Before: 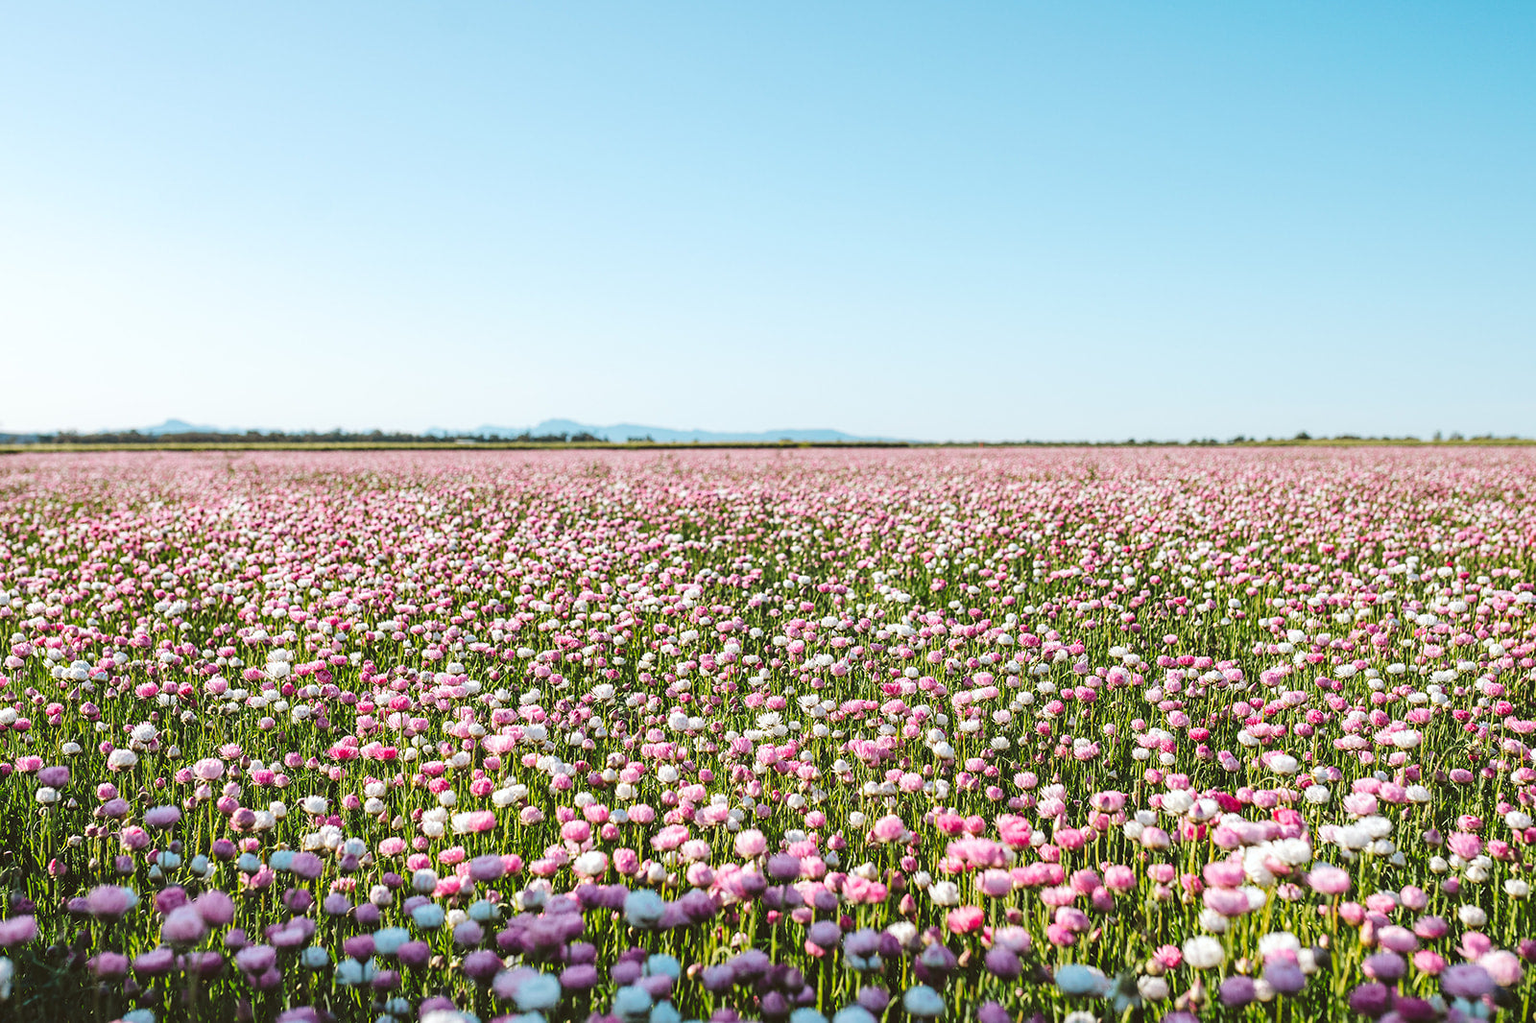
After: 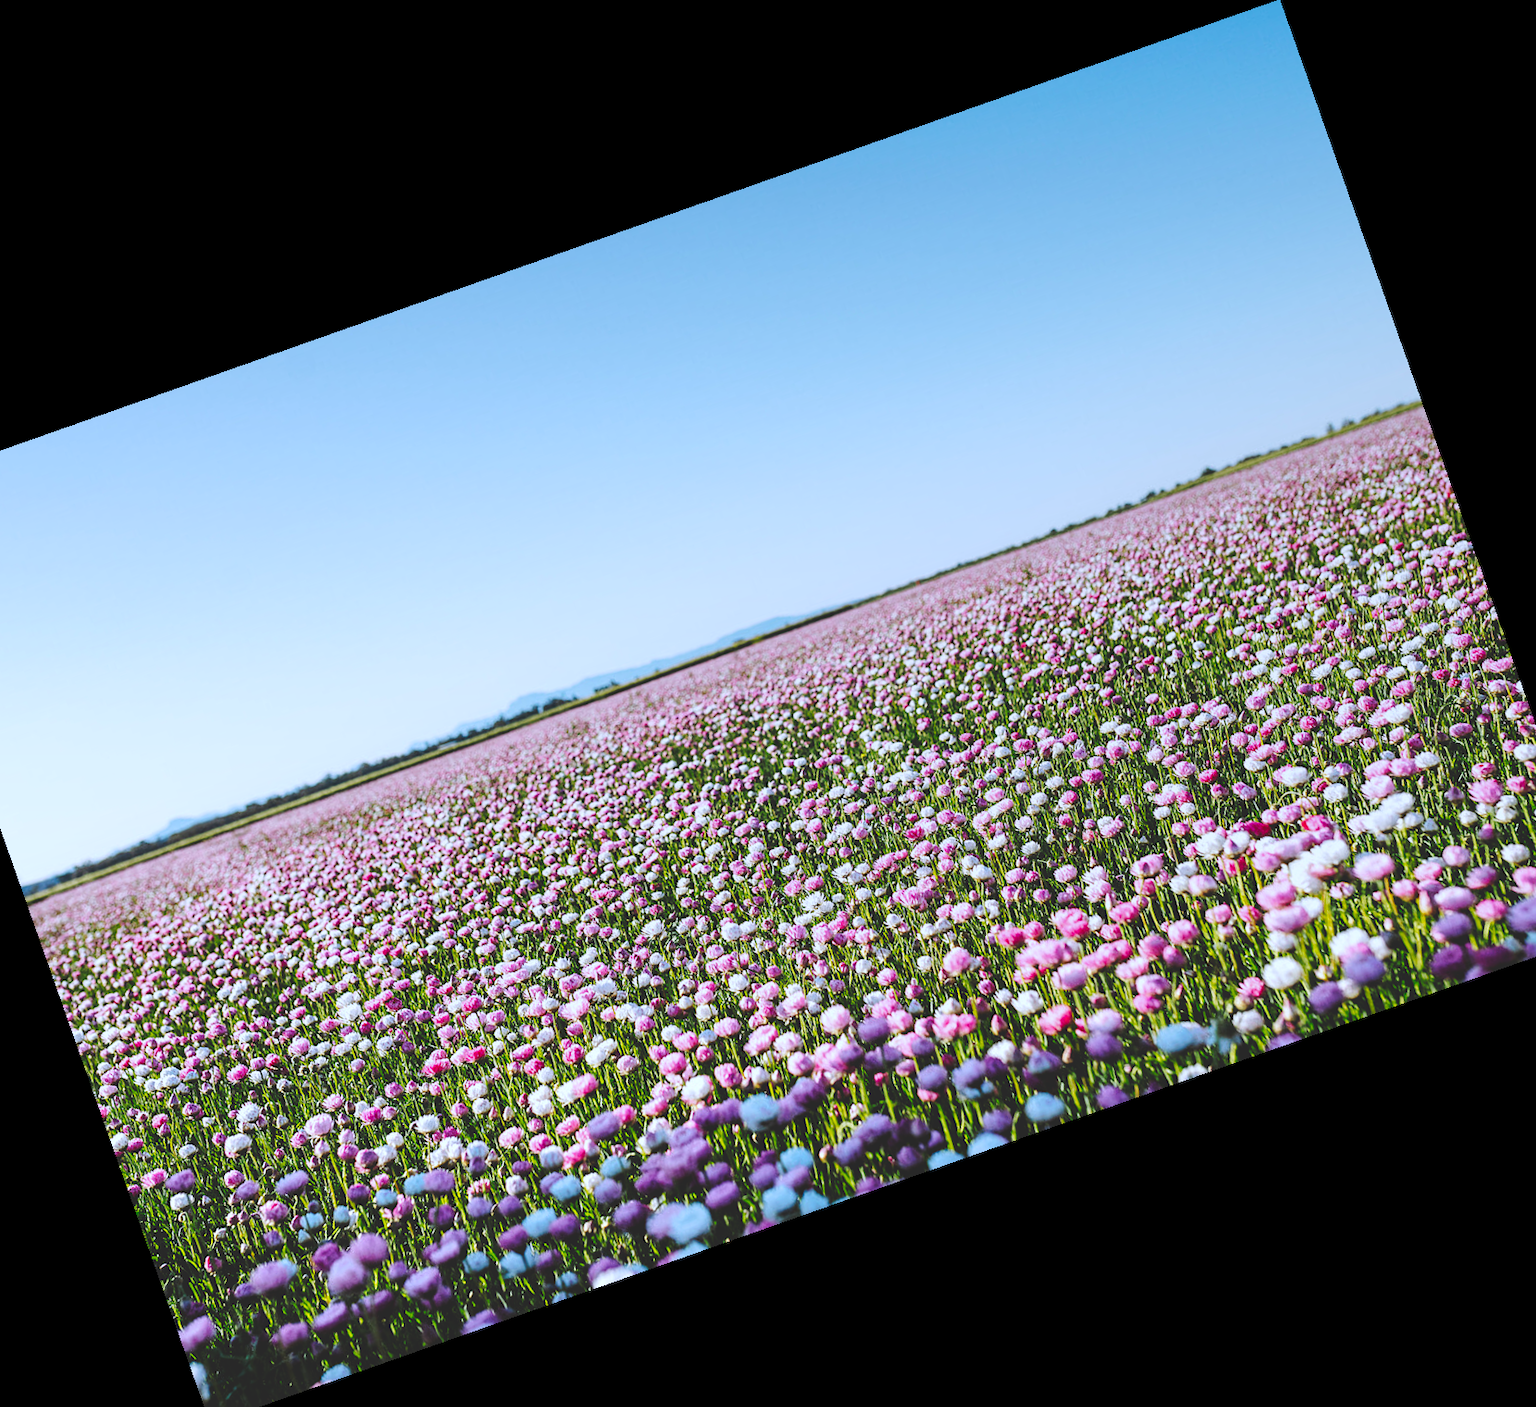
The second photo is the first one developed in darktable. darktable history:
graduated density: on, module defaults
tone curve: curves: ch0 [(0, 0) (0.003, 0.161) (0.011, 0.161) (0.025, 0.161) (0.044, 0.161) (0.069, 0.161) (0.1, 0.161) (0.136, 0.163) (0.177, 0.179) (0.224, 0.207) (0.277, 0.243) (0.335, 0.292) (0.399, 0.361) (0.468, 0.452) (0.543, 0.547) (0.623, 0.638) (0.709, 0.731) (0.801, 0.826) (0.898, 0.911) (1, 1)], preserve colors none
white balance: red 0.948, green 1.02, blue 1.176
crop and rotate: angle 19.43°, left 6.812%, right 4.125%, bottom 1.087%
